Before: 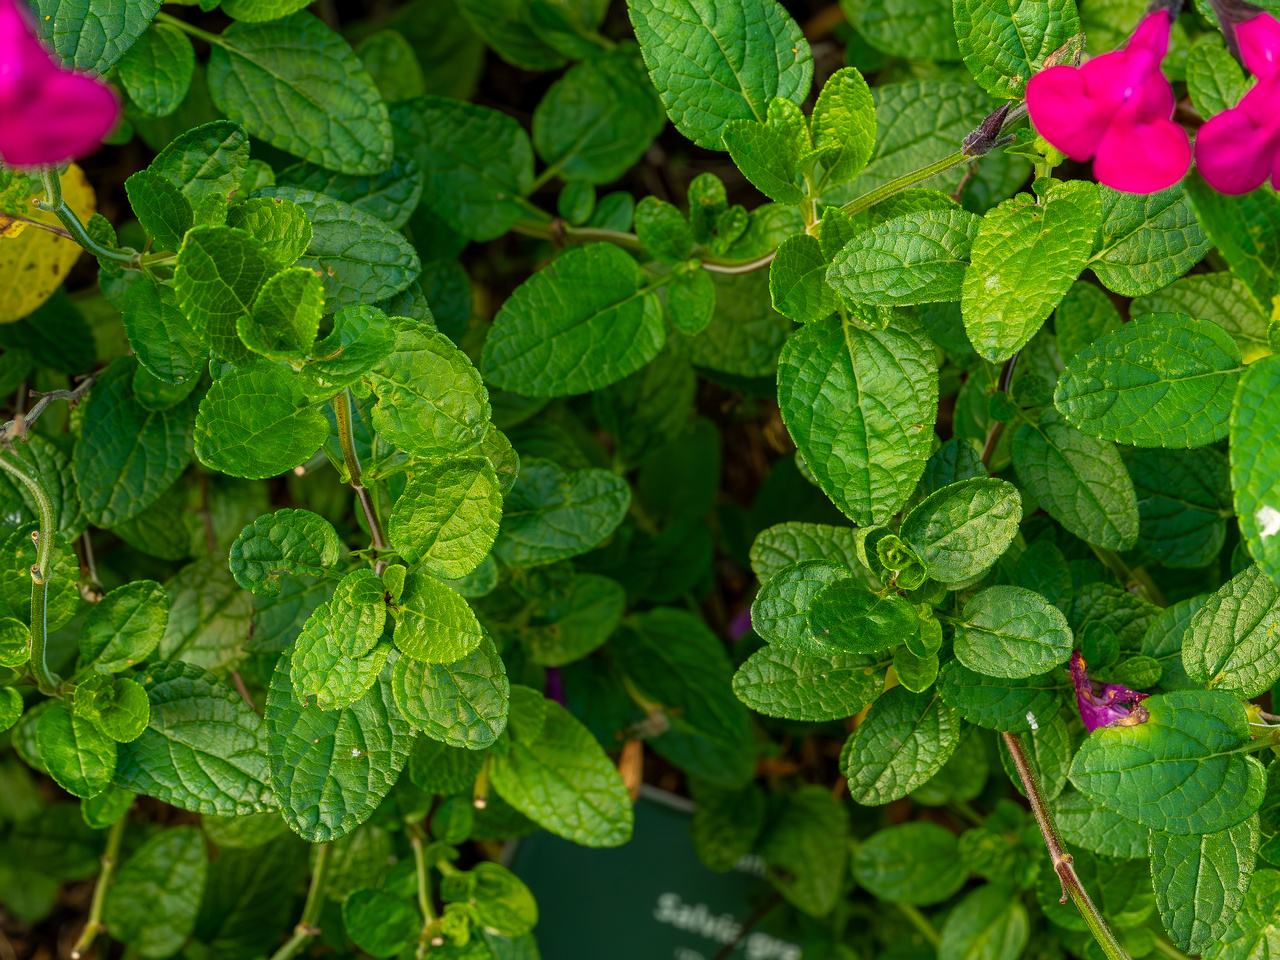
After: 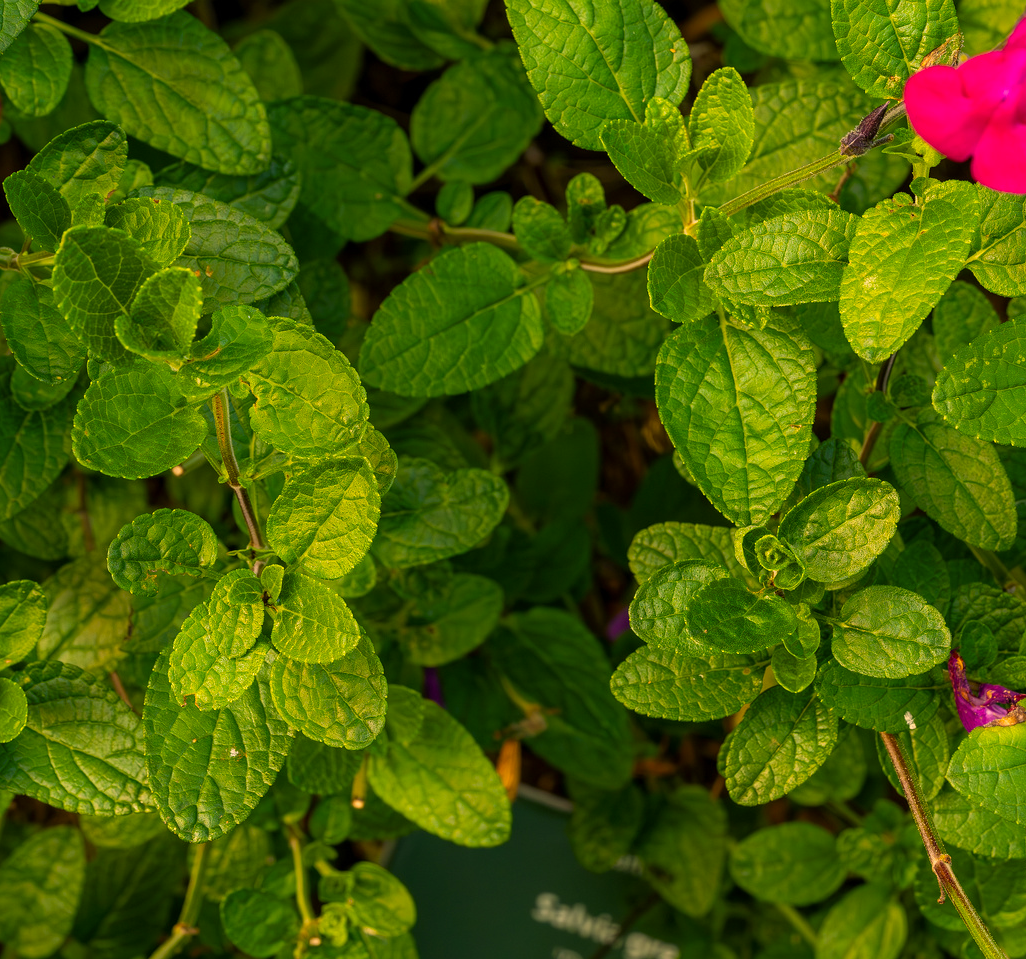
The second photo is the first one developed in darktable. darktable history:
crop and rotate: left 9.597%, right 10.195%
color correction: highlights a* 15, highlights b* 31.55
contrast brightness saturation: contrast 0.05
